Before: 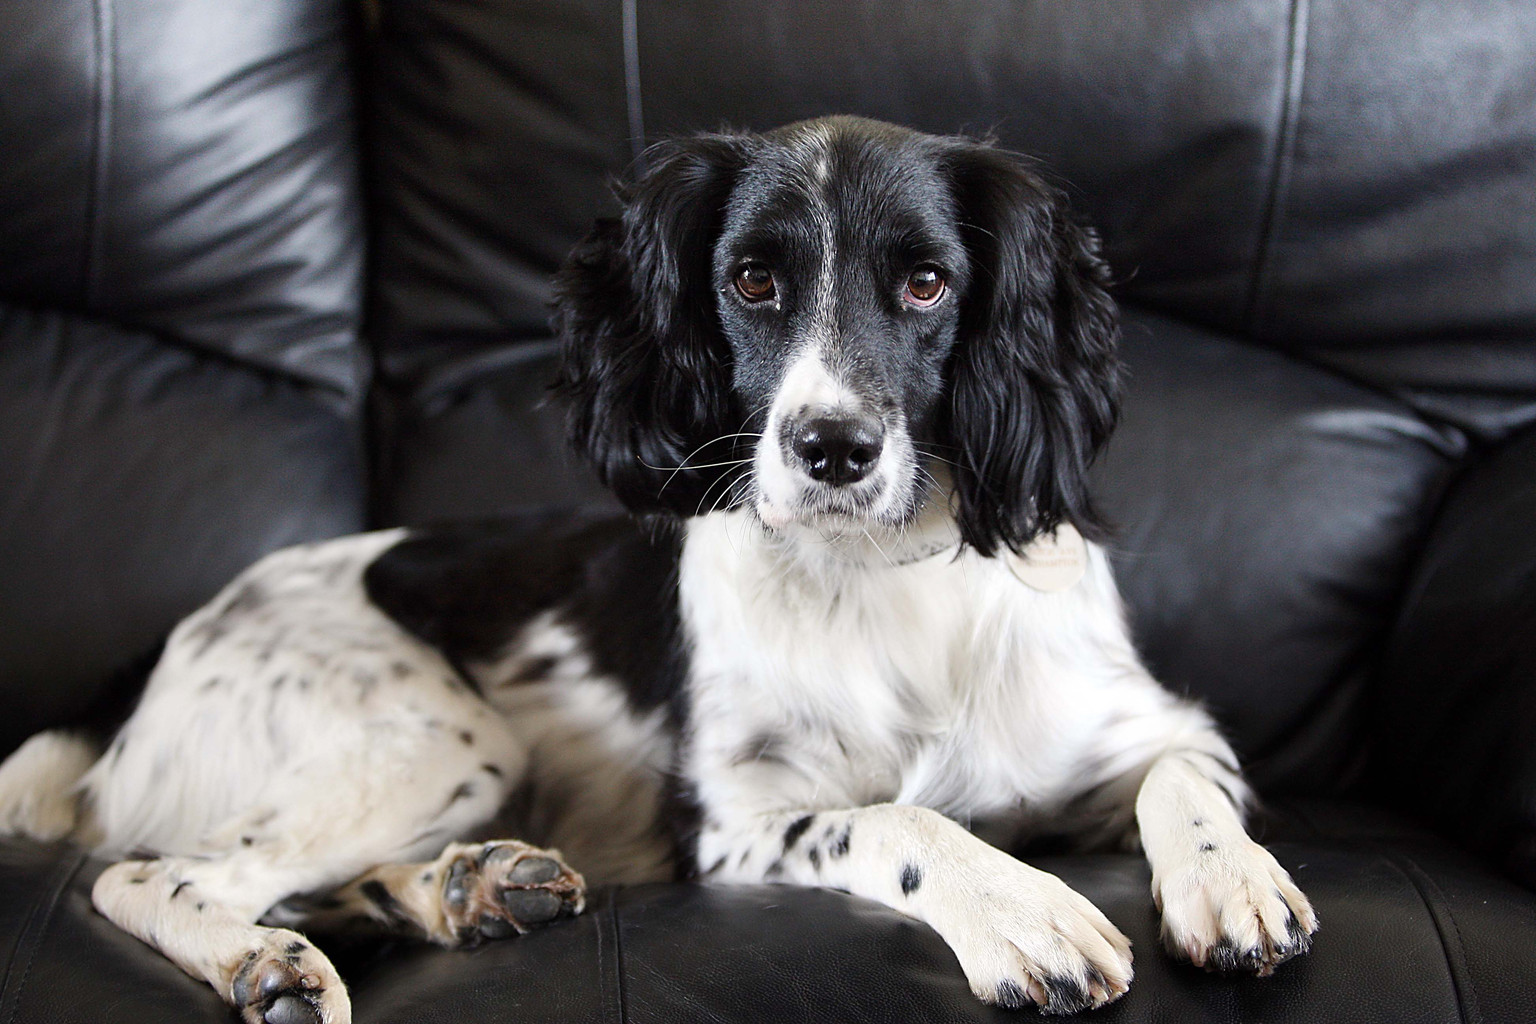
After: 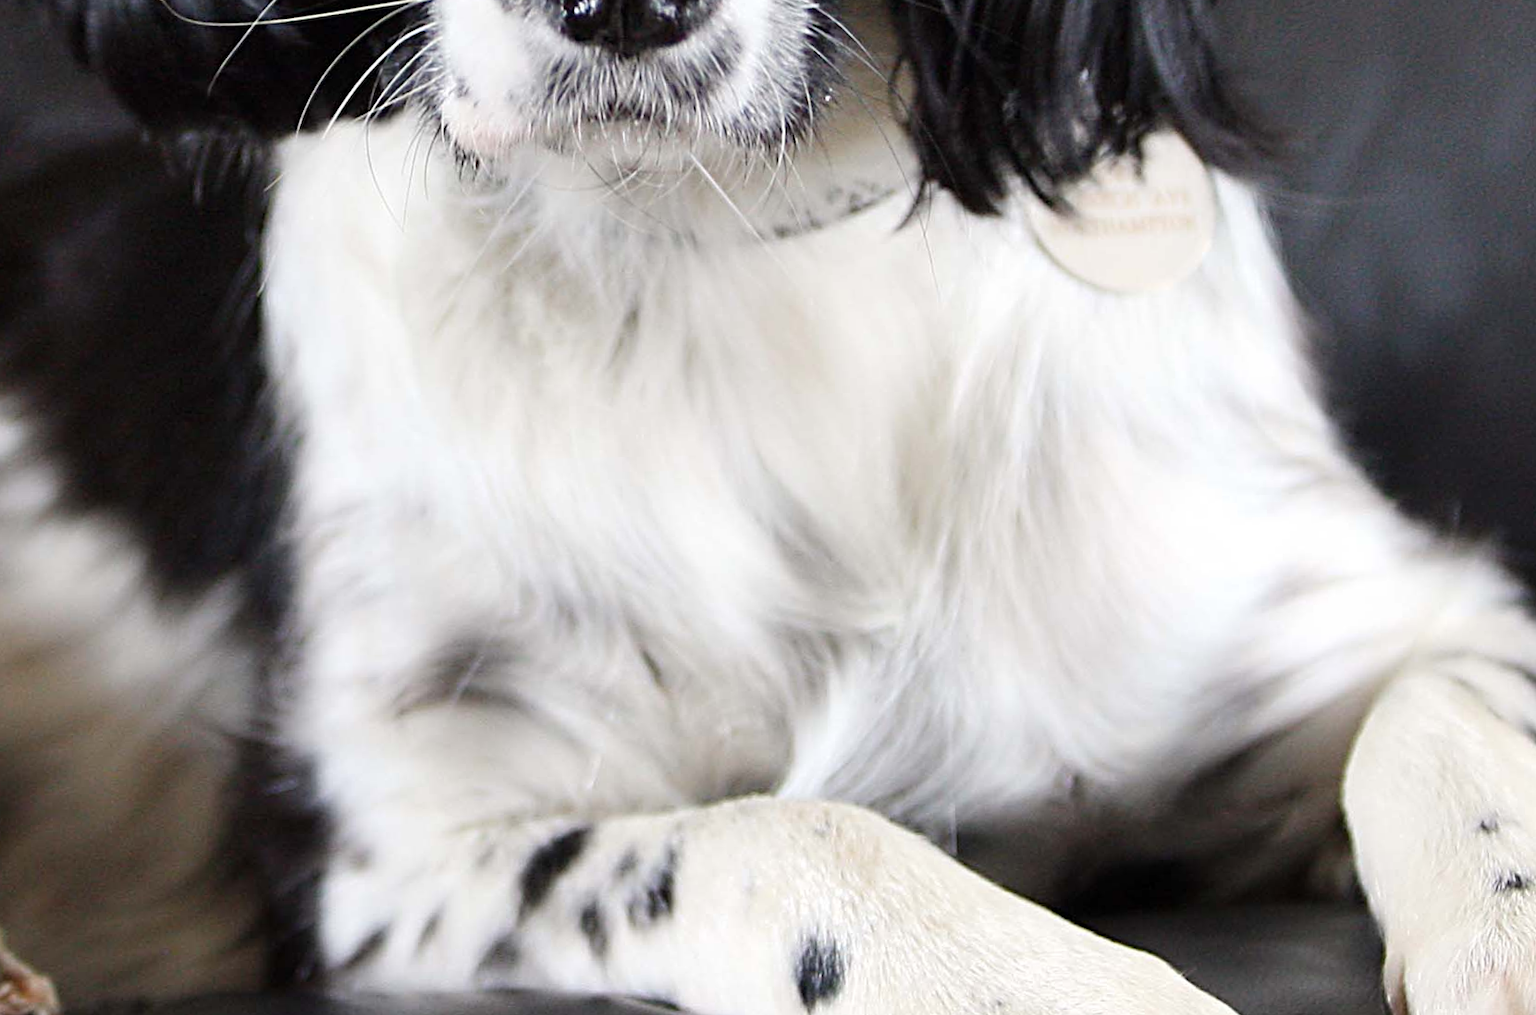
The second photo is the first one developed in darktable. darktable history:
crop: left 37.221%, top 45.169%, right 20.63%, bottom 13.777%
rotate and perspective: rotation -1.24°, automatic cropping off
